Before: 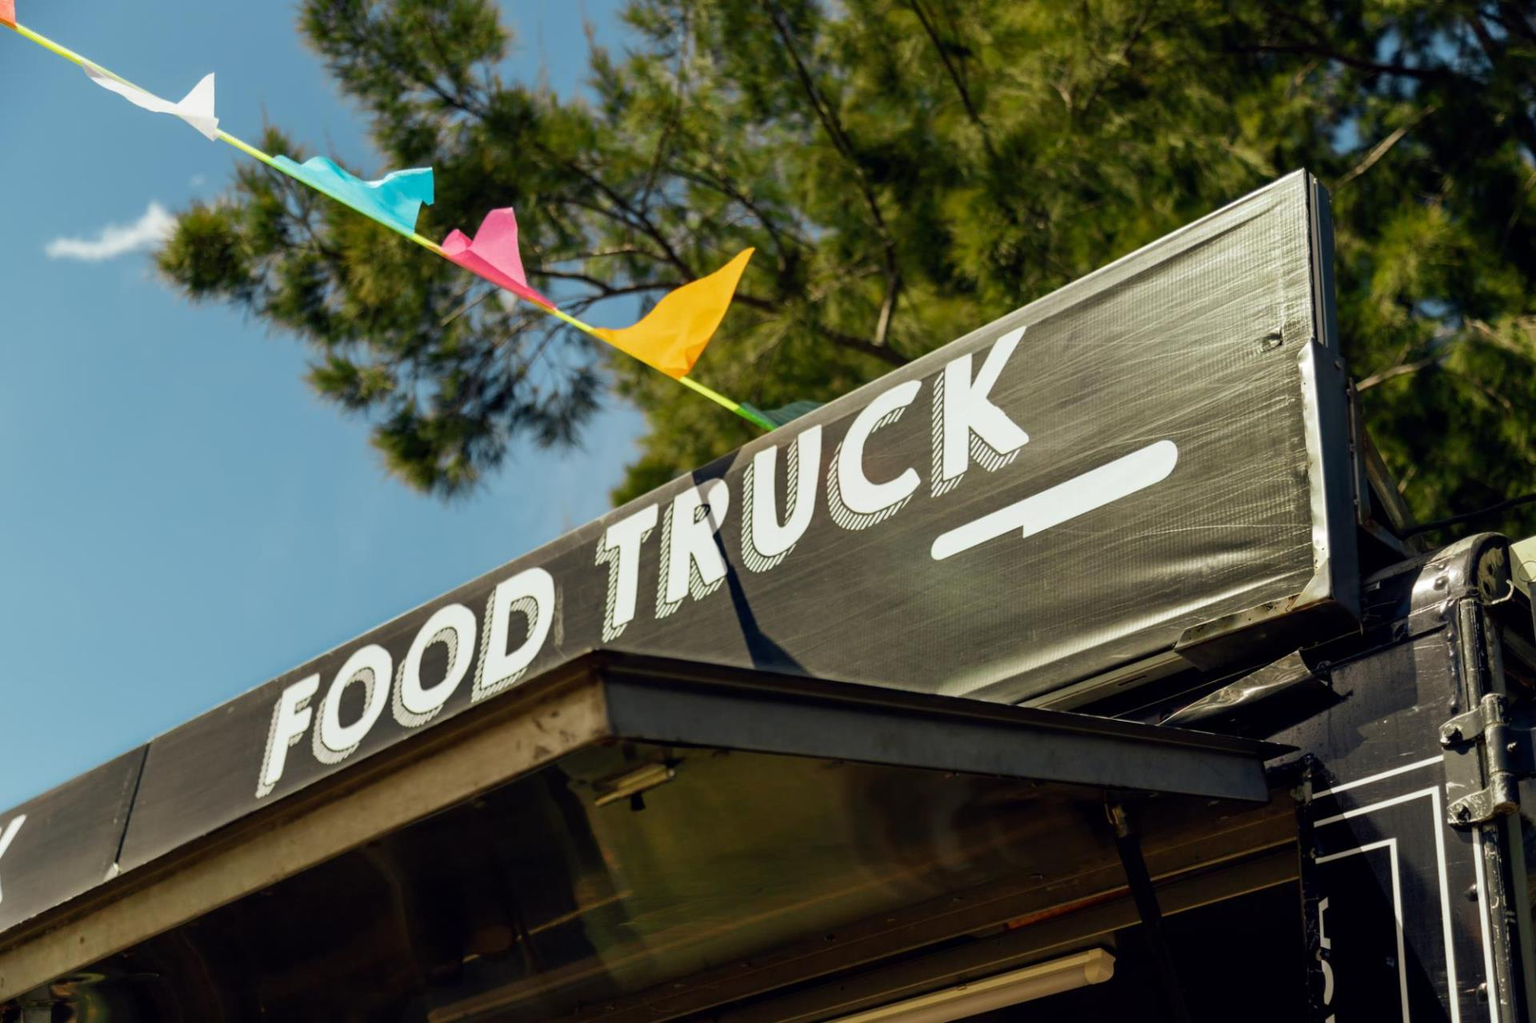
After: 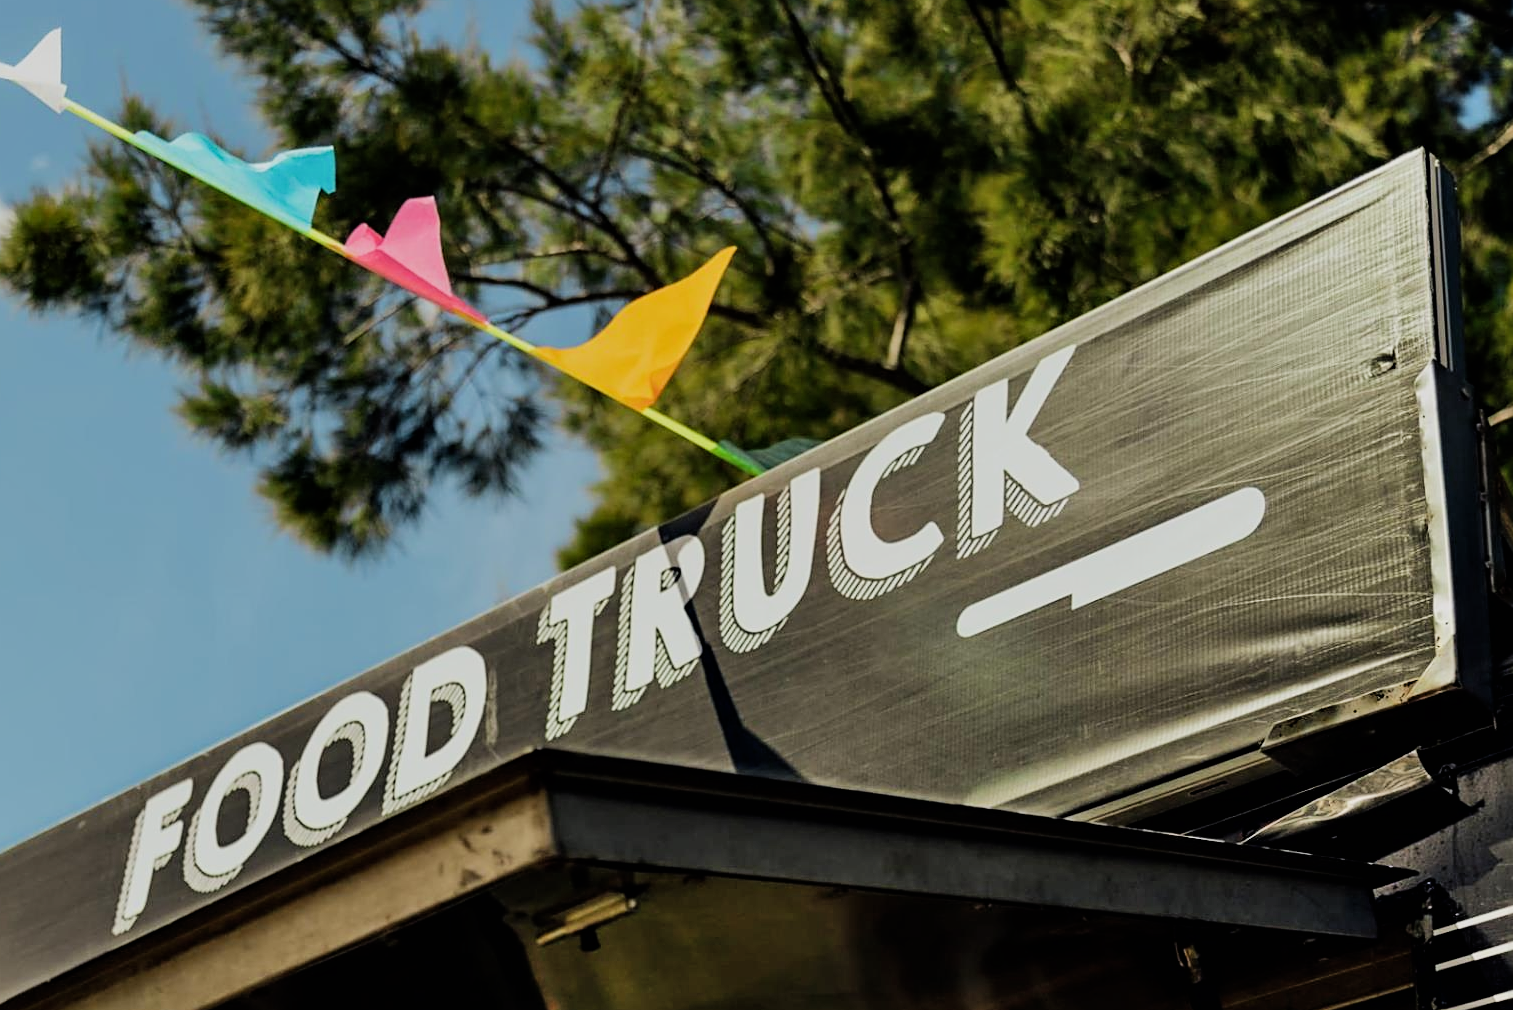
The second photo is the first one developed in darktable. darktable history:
filmic rgb: black relative exposure -7.65 EV, white relative exposure 4.56 EV, hardness 3.61, contrast 1.115
crop and rotate: left 10.787%, top 4.992%, right 10.375%, bottom 15.973%
sharpen: on, module defaults
shadows and highlights: shadows 37.7, highlights -27.58, highlights color adjustment 0.163%, soften with gaussian
